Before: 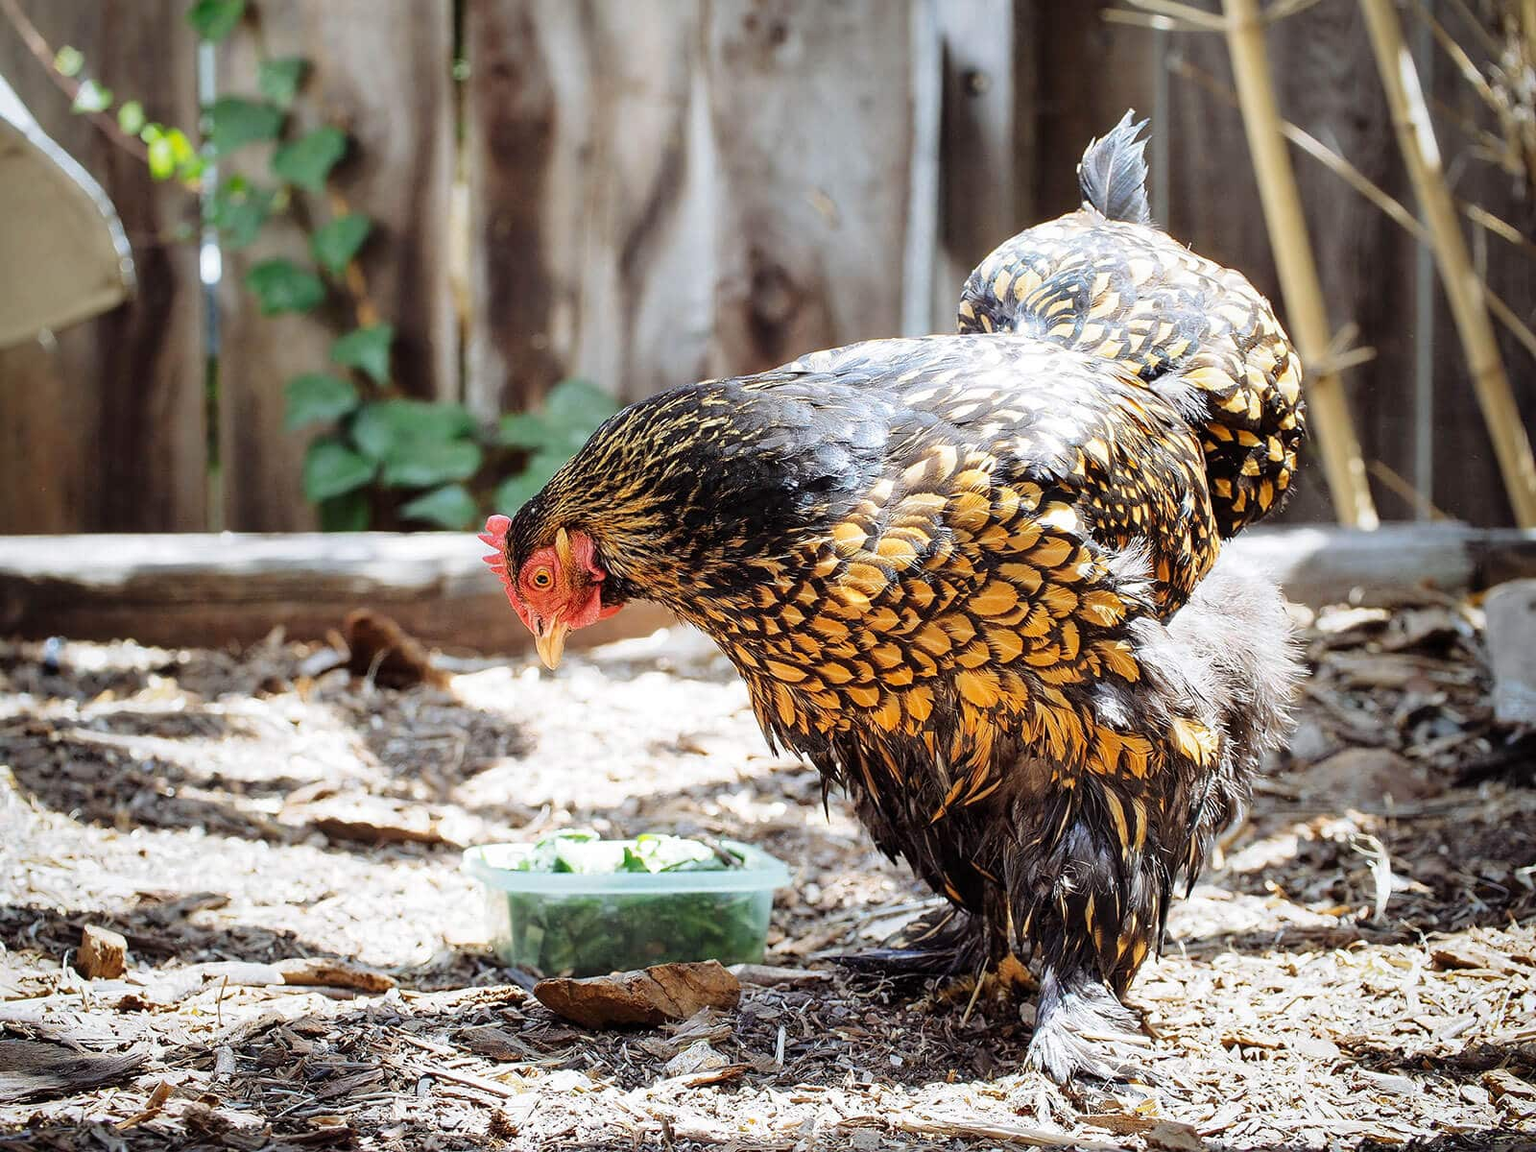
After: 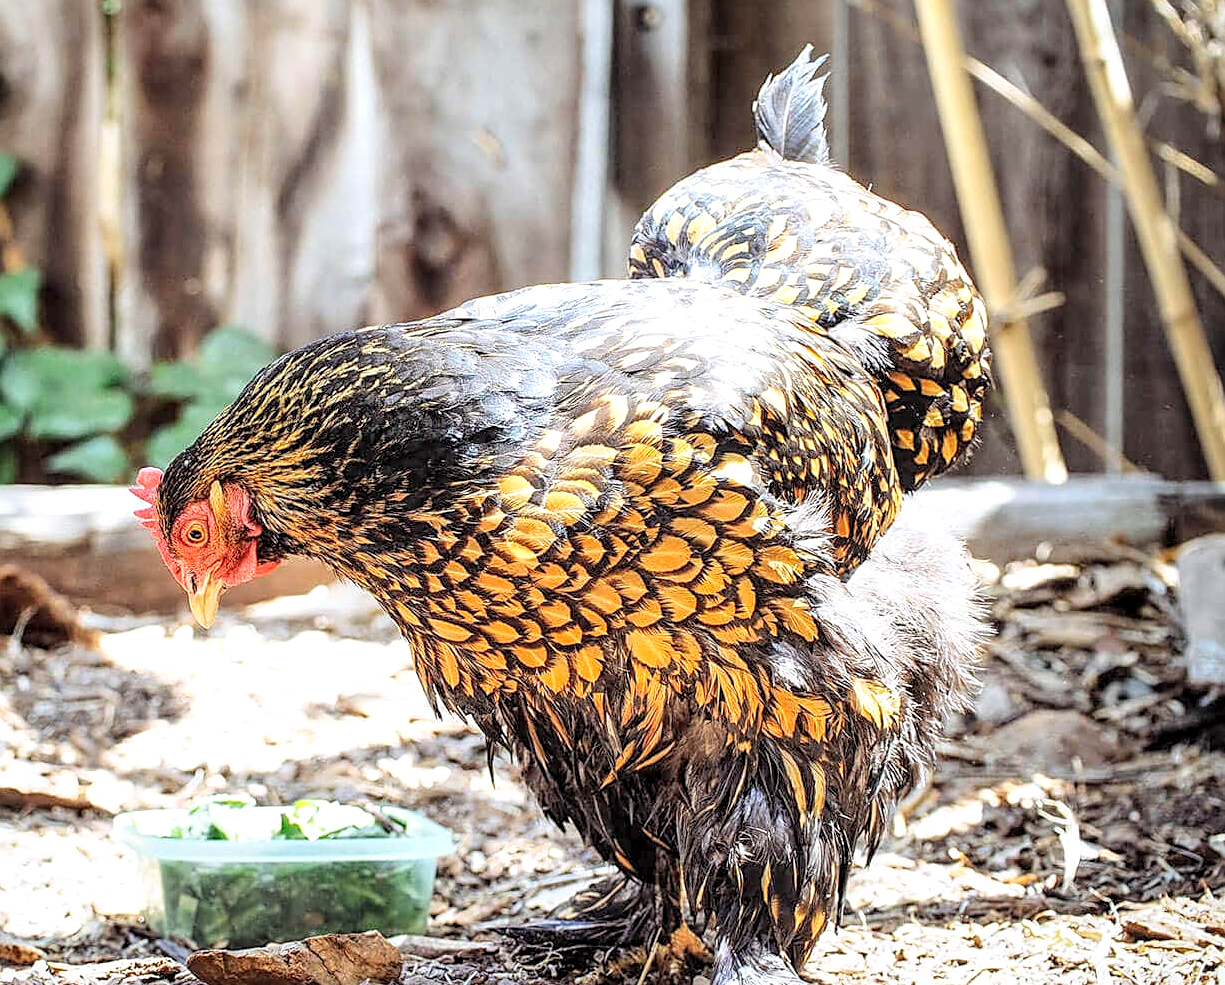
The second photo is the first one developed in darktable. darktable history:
exposure: compensate highlight preservation false
local contrast: detail 154%
sharpen: on, module defaults
base curve: preserve colors none
color correction: saturation 0.99
contrast brightness saturation: contrast 0.1, brightness 0.3, saturation 0.14
crop: left 23.095%, top 5.827%, bottom 11.854%
